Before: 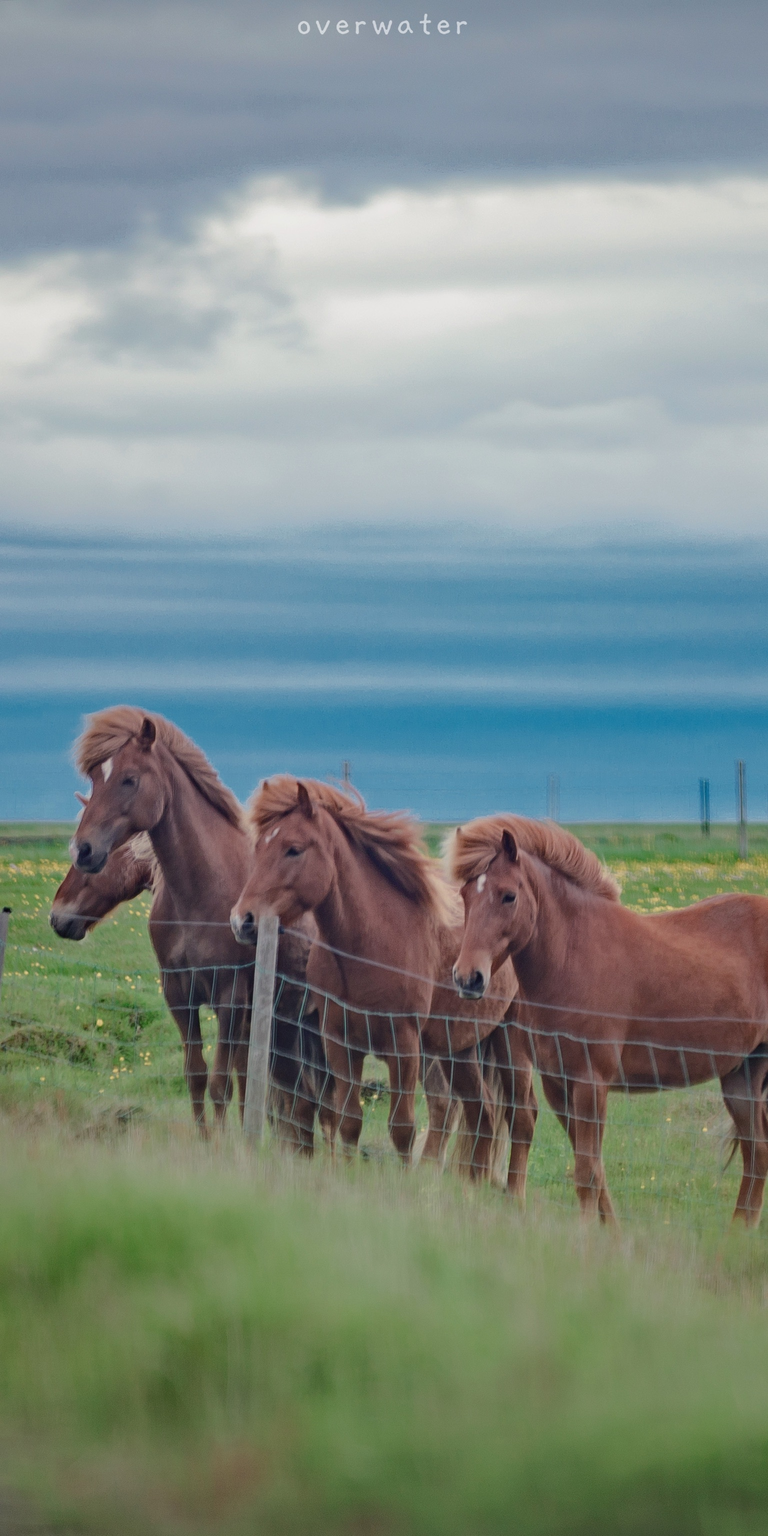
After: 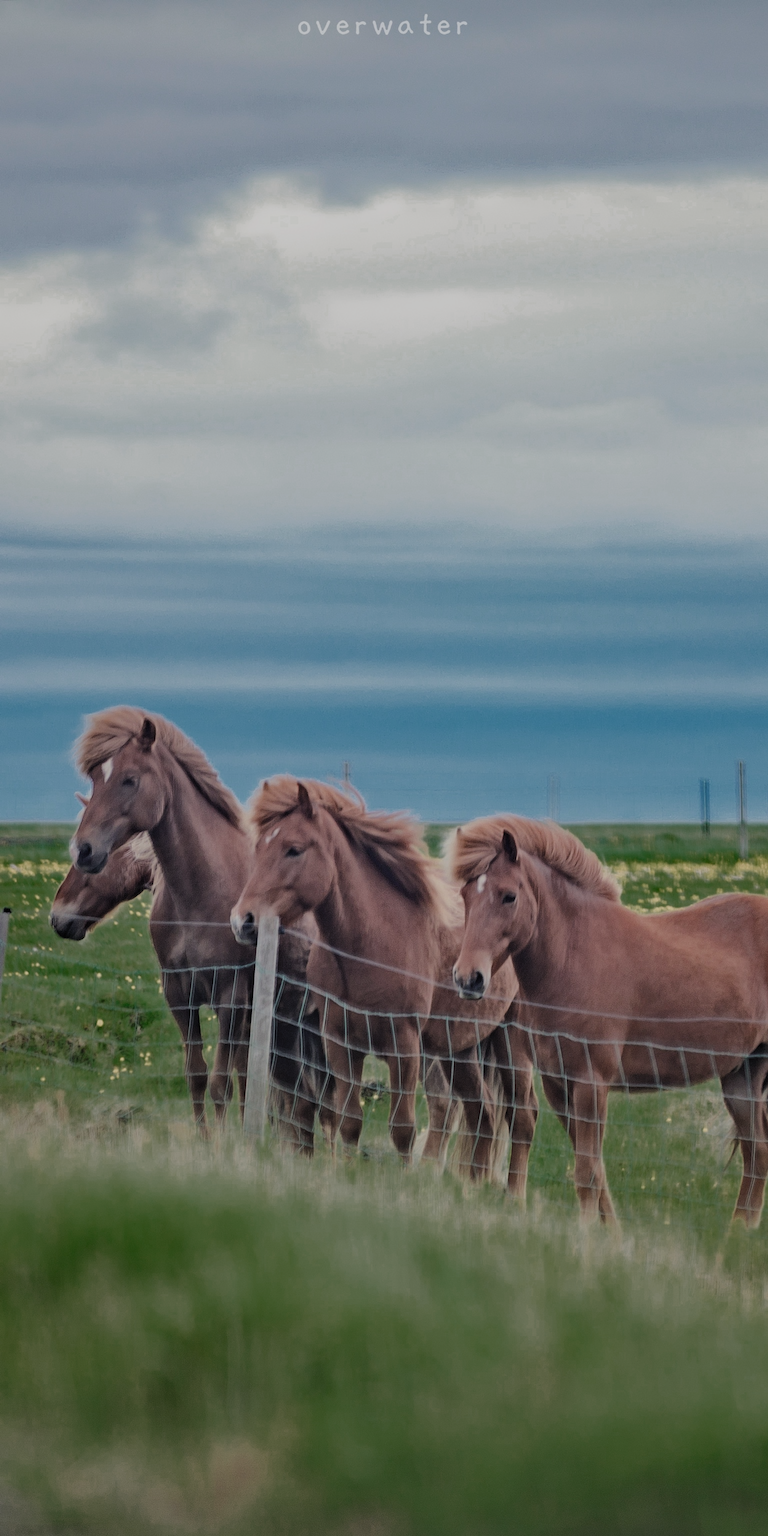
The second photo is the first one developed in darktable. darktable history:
shadows and highlights: shadows 36.61, highlights -28.05, highlights color adjustment 41.54%, soften with gaussian
contrast brightness saturation: saturation -0.168
color zones: curves: ch0 [(0.25, 0.5) (0.347, 0.092) (0.75, 0.5)]; ch1 [(0.25, 0.5) (0.33, 0.51) (0.75, 0.5)]
filmic rgb: black relative exposure -7.65 EV, white relative exposure 4.56 EV, threshold 3.06 EV, hardness 3.61, color science v4 (2020), enable highlight reconstruction true
